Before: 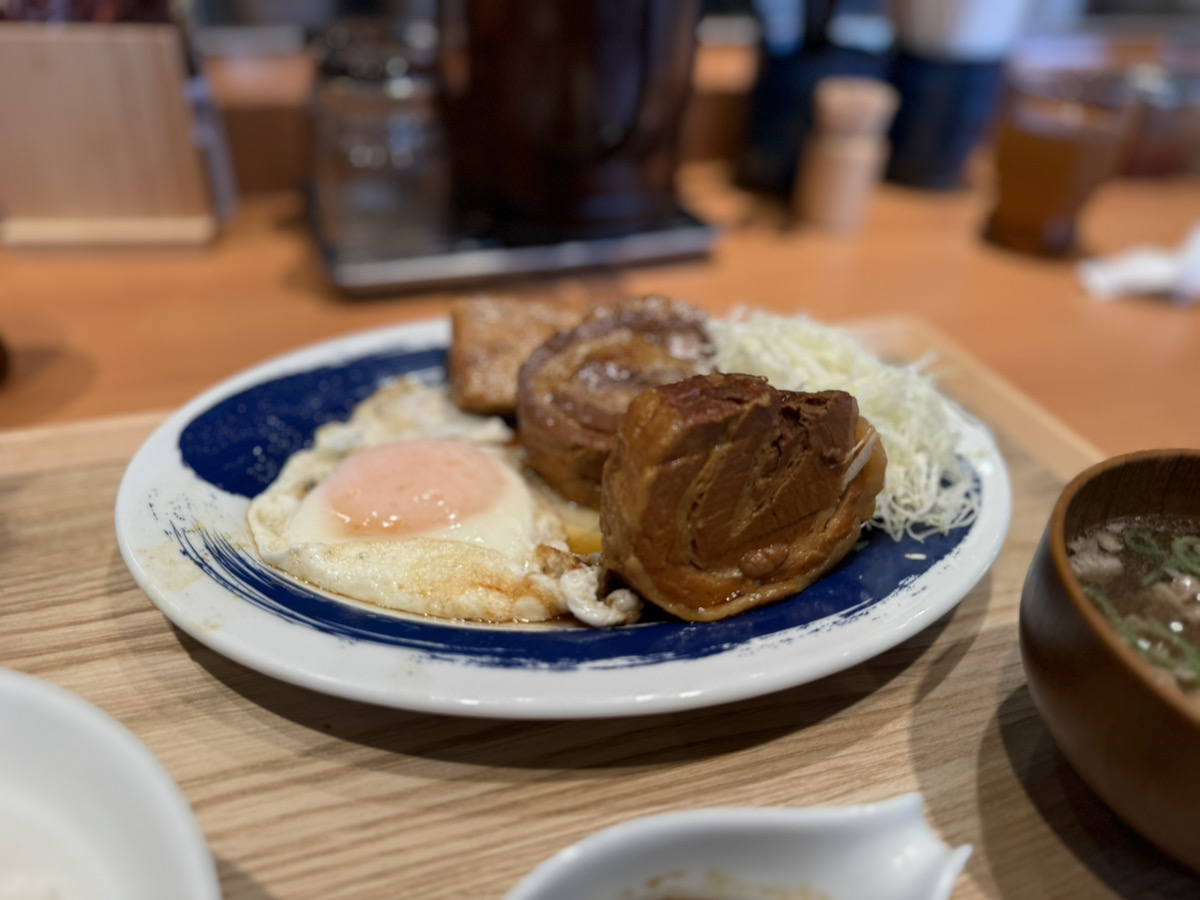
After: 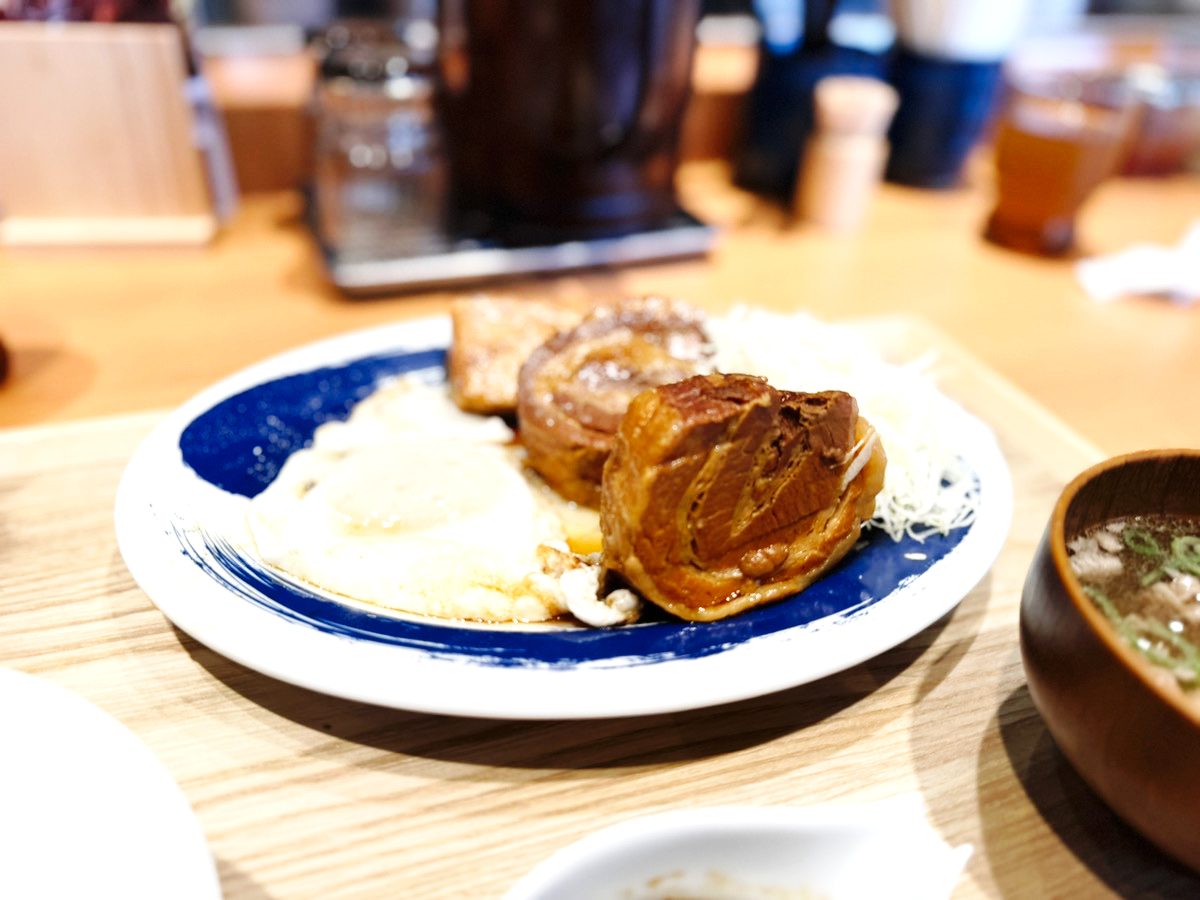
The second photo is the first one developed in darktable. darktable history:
base curve: curves: ch0 [(0, 0) (0.036, 0.025) (0.121, 0.166) (0.206, 0.329) (0.605, 0.79) (1, 1)], exposure shift 0.567, preserve colors none
exposure: black level correction 0, exposure 1.199 EV, compensate highlight preservation false
